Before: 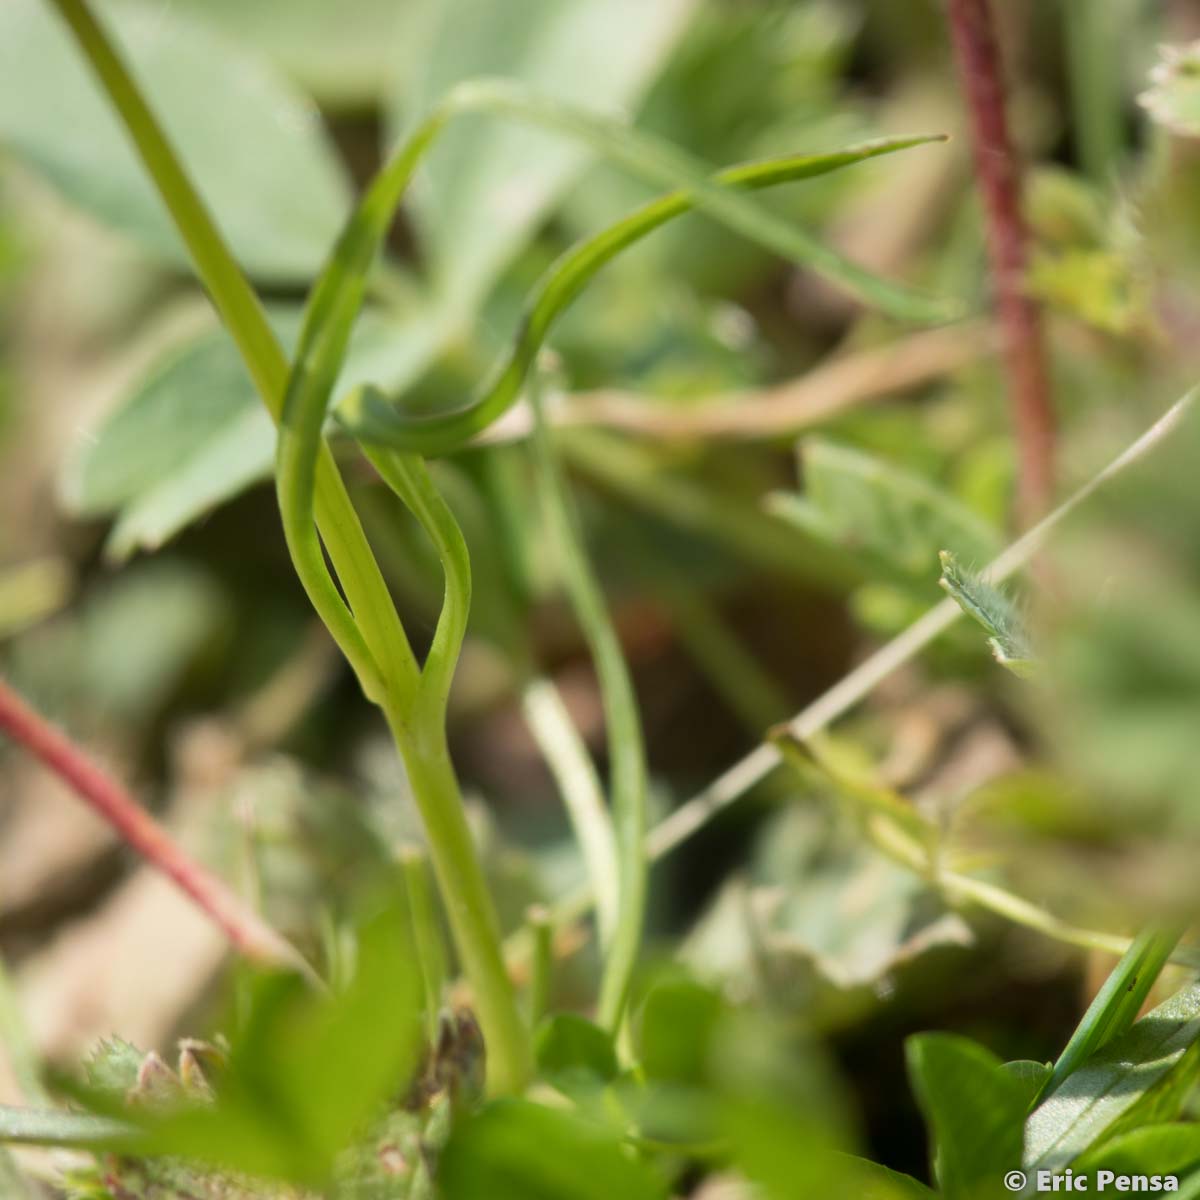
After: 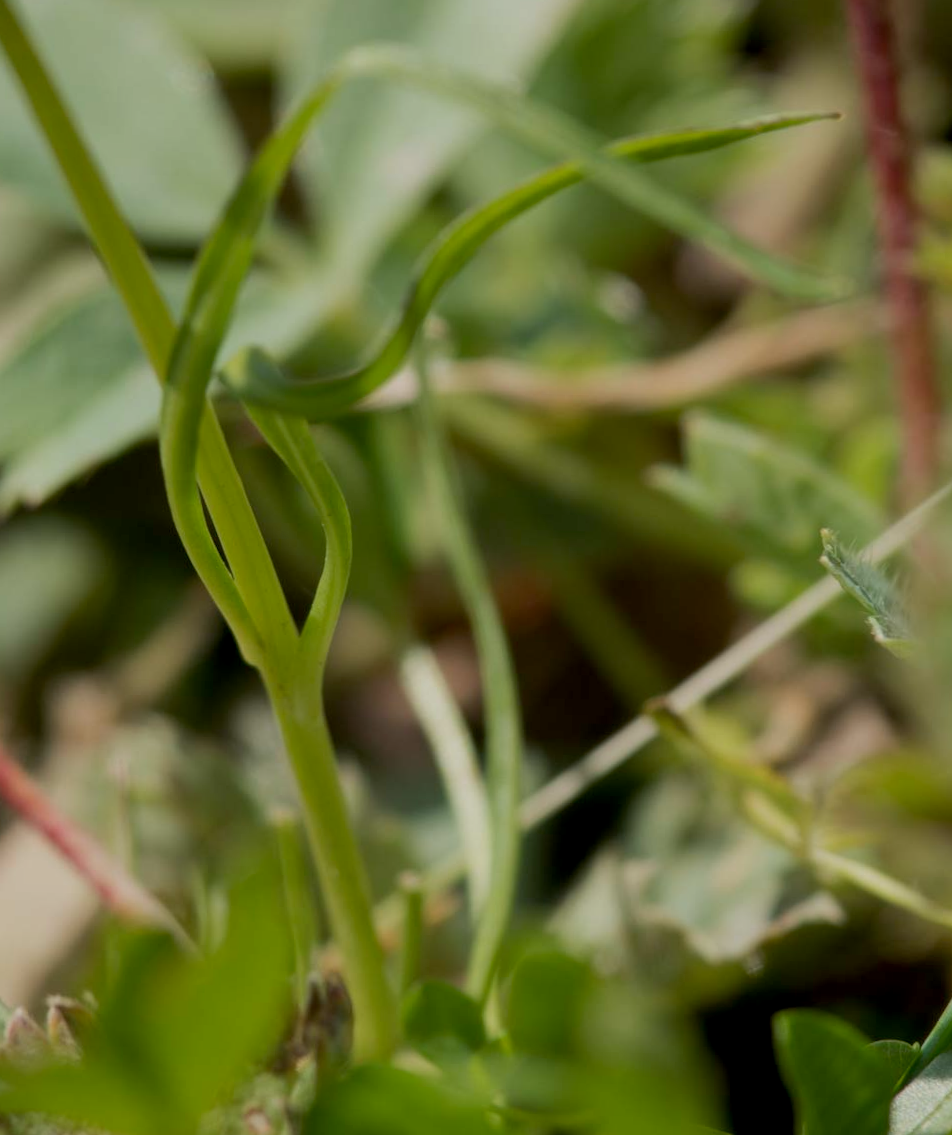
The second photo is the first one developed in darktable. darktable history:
crop and rotate: left 9.597%, right 10.195%
exposure: black level correction 0.009, exposure -0.637 EV, compensate highlight preservation false
rotate and perspective: rotation 1.57°, crop left 0.018, crop right 0.982, crop top 0.039, crop bottom 0.961
